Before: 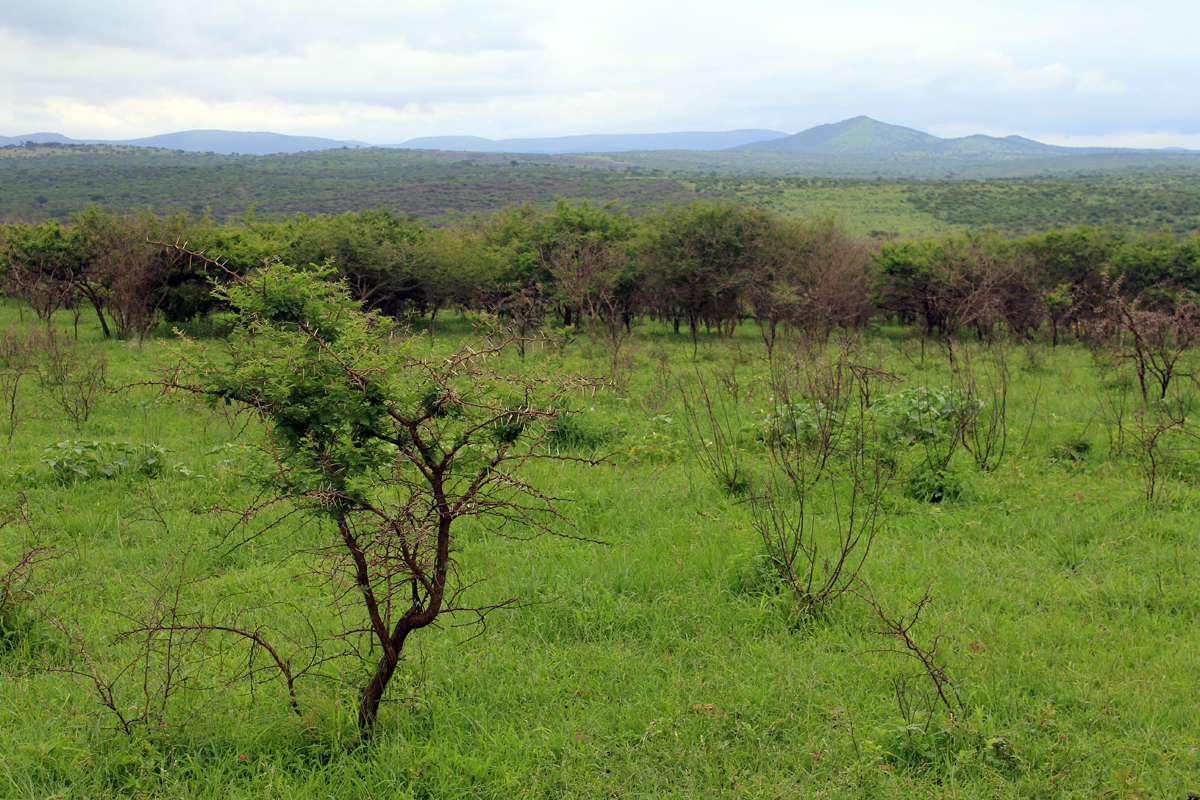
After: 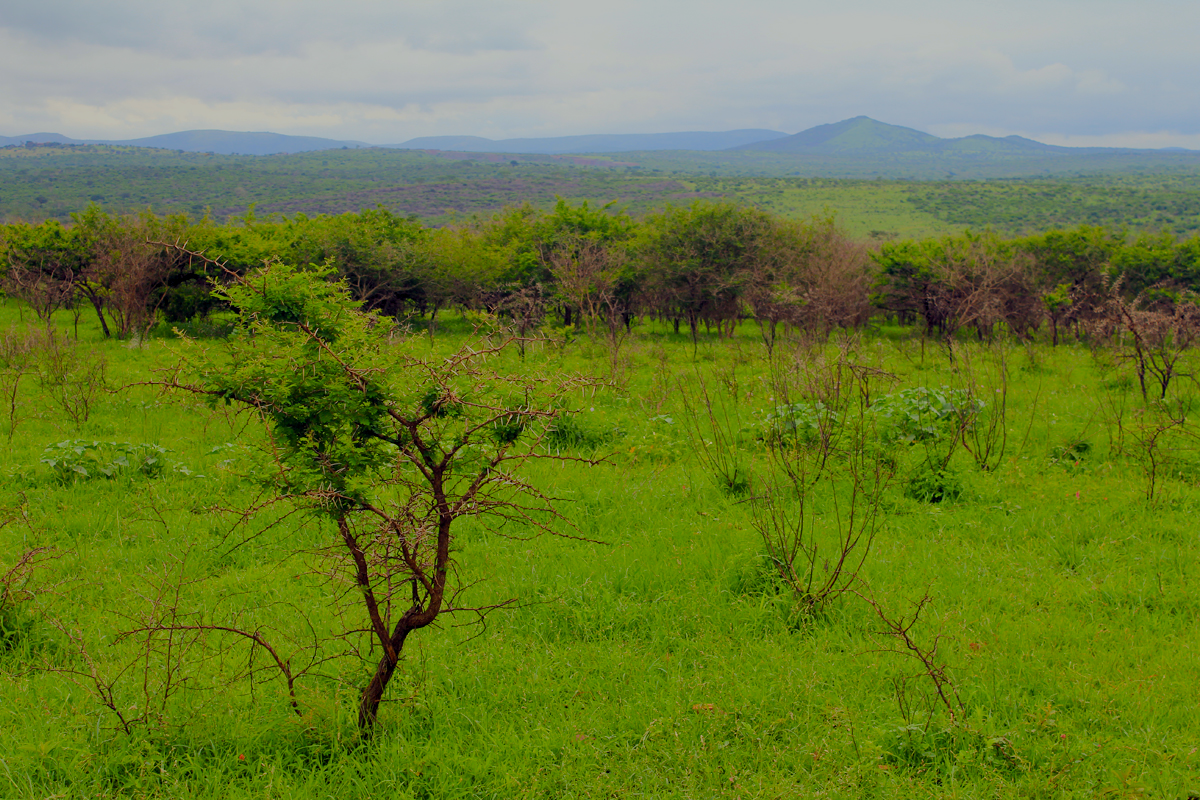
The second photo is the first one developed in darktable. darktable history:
color balance rgb: power › luminance 3.507%, power › hue 231.73°, perceptual saturation grading › global saturation 27.191%, perceptual saturation grading › highlights -28.546%, perceptual saturation grading › mid-tones 15.738%, perceptual saturation grading › shadows 33.293%, global vibrance 11.191%
tone equalizer: -8 EV -0.025 EV, -7 EV 0.028 EV, -6 EV -0.006 EV, -5 EV 0.008 EV, -4 EV -0.05 EV, -3 EV -0.241 EV, -2 EV -0.682 EV, -1 EV -0.993 EV, +0 EV -0.986 EV, edges refinement/feathering 500, mask exposure compensation -1.57 EV, preserve details no
